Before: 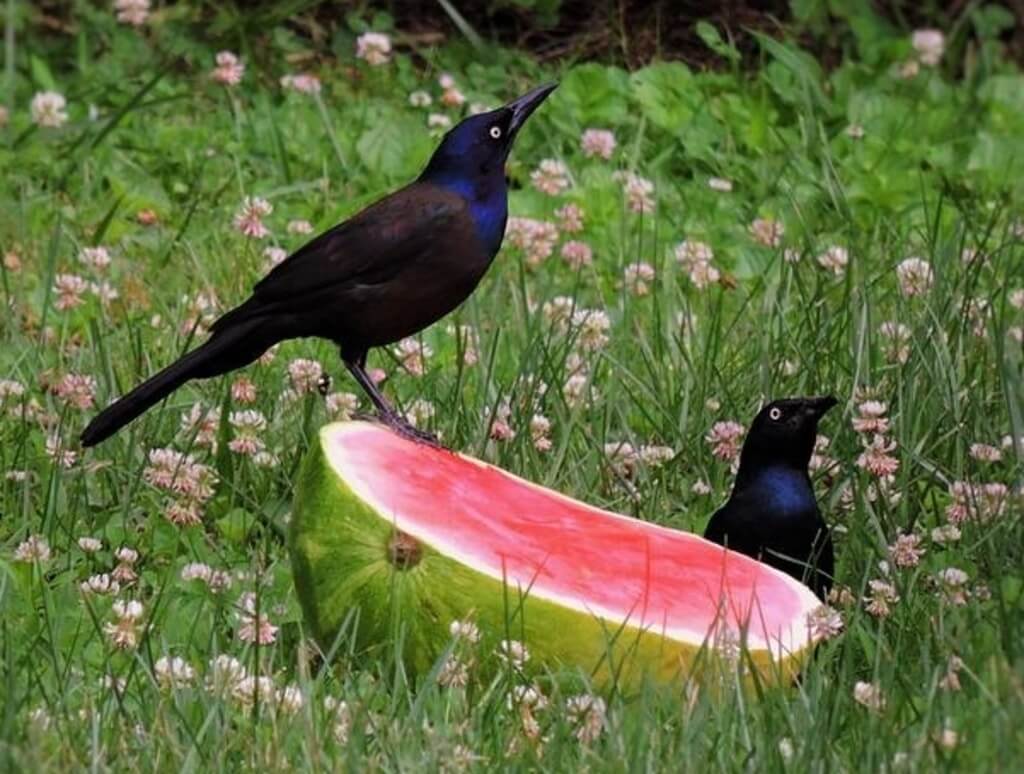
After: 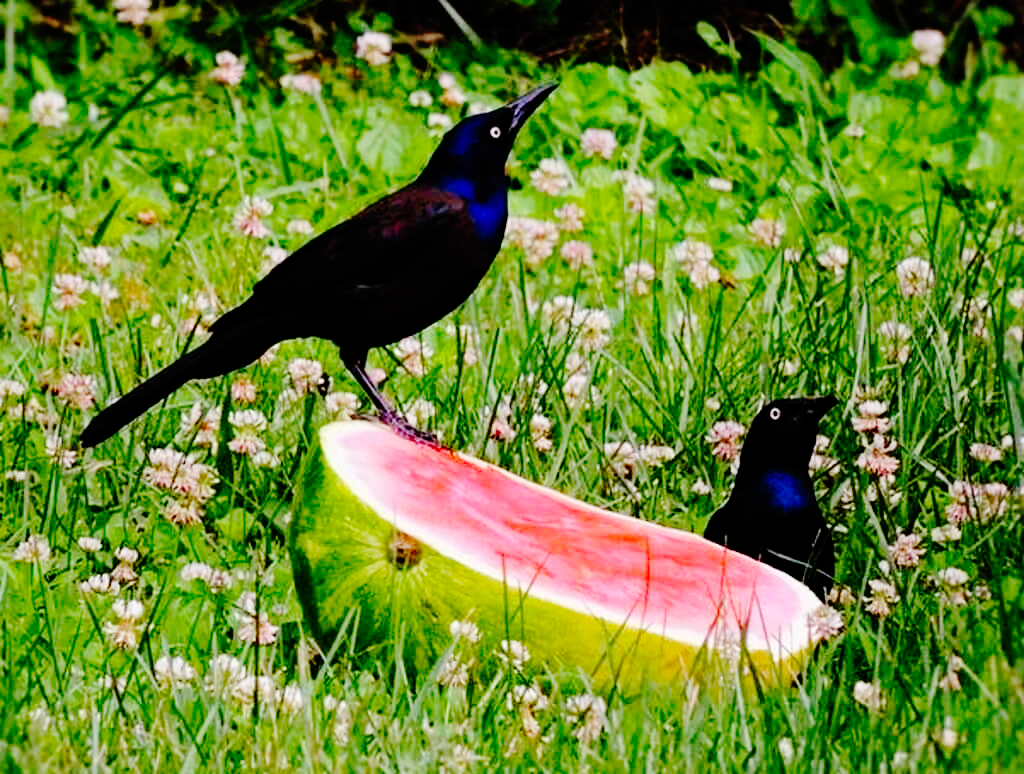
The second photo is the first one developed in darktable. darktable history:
base curve: curves: ch0 [(0, 0) (0.036, 0.01) (0.123, 0.254) (0.258, 0.504) (0.507, 0.748) (1, 1)], preserve colors none
haze removal: strength 0.297, distance 0.248, compatibility mode true, adaptive false
tone equalizer: -7 EV 0.11 EV
